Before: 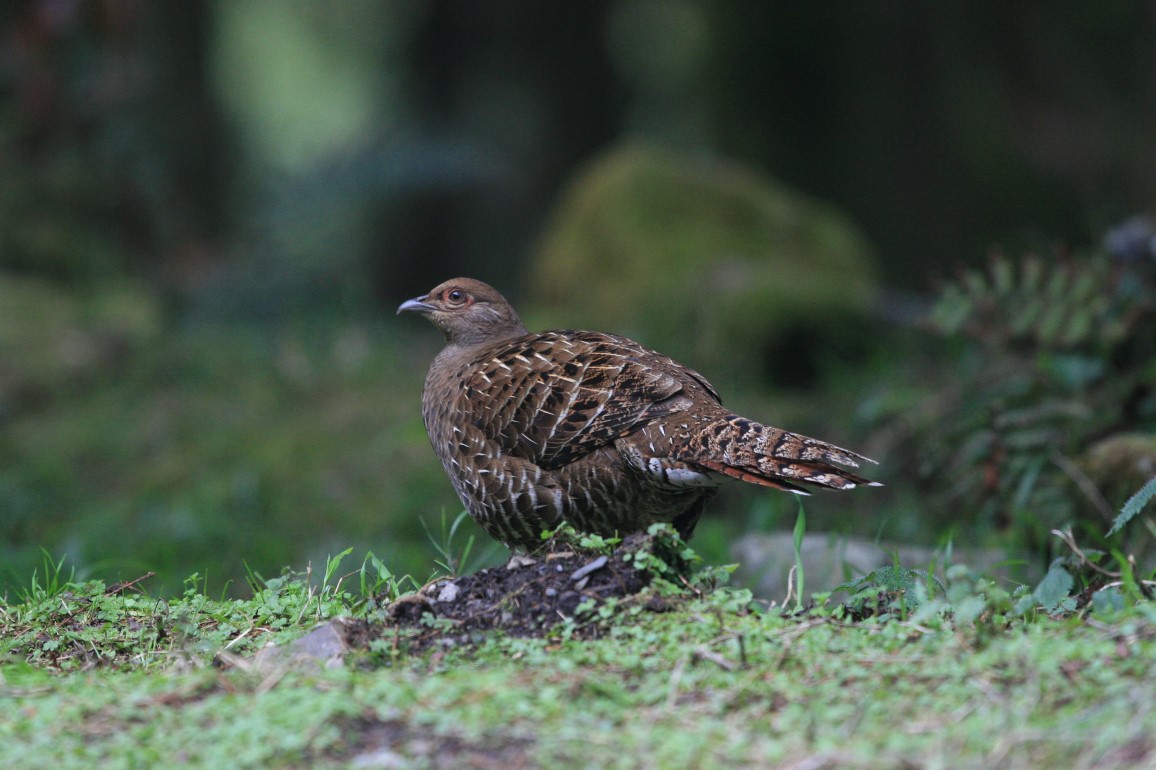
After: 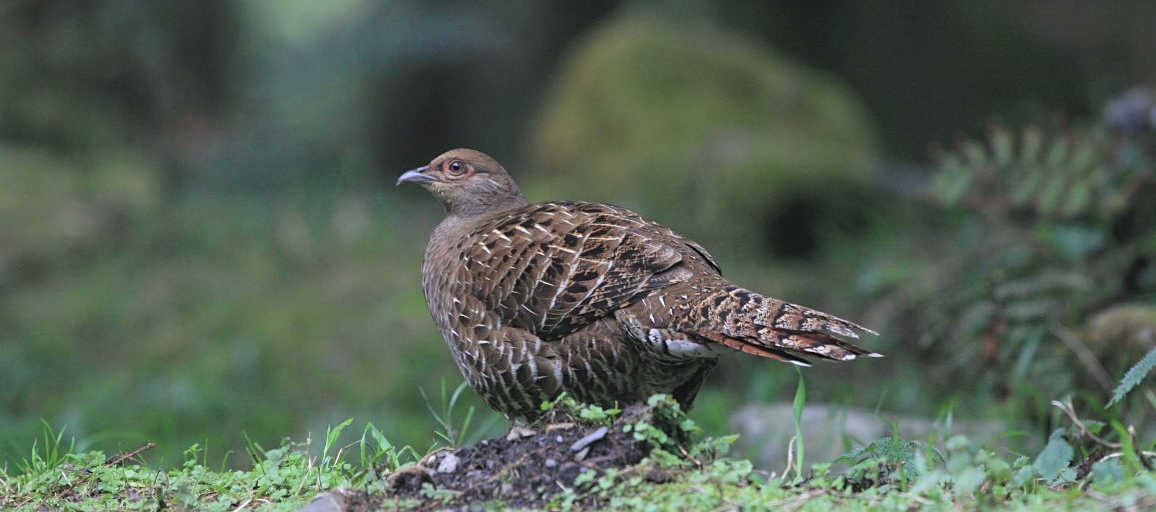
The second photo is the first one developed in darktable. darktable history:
crop: top 16.77%, bottom 16.709%
sharpen: amount 0.208
contrast brightness saturation: brightness 0.142
